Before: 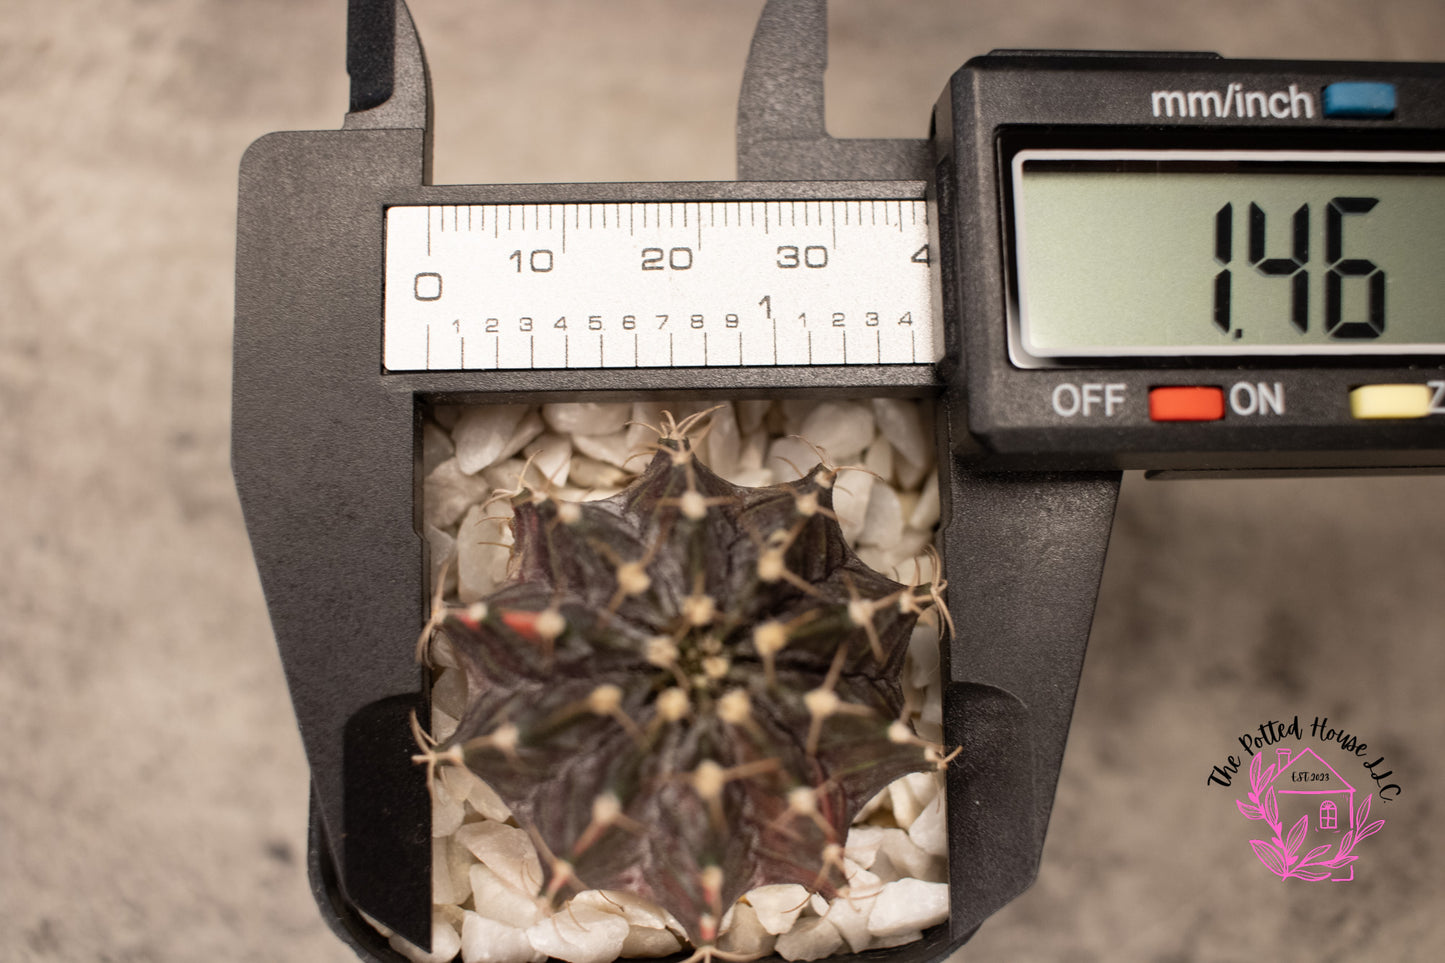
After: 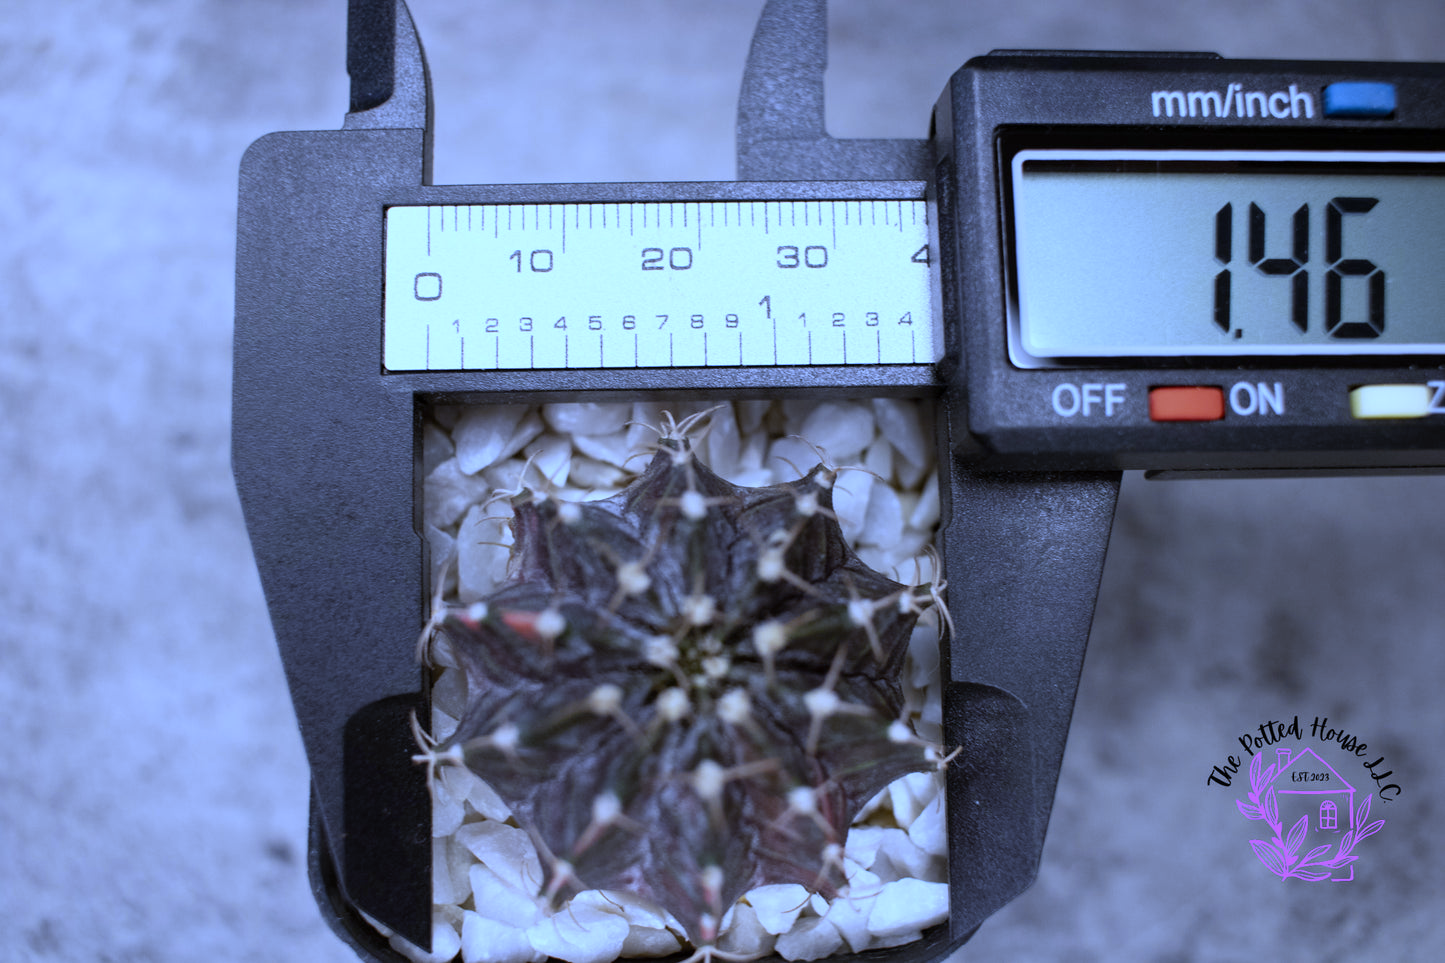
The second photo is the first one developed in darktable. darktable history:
white balance: red 0.766, blue 1.537
exposure: compensate highlight preservation false
